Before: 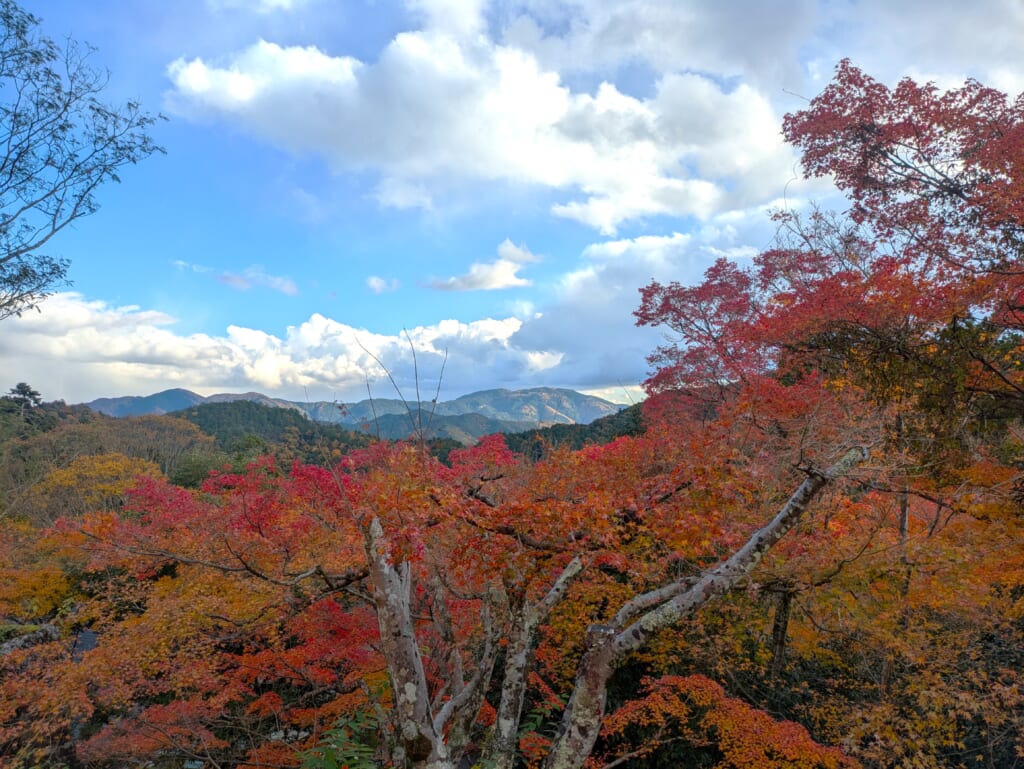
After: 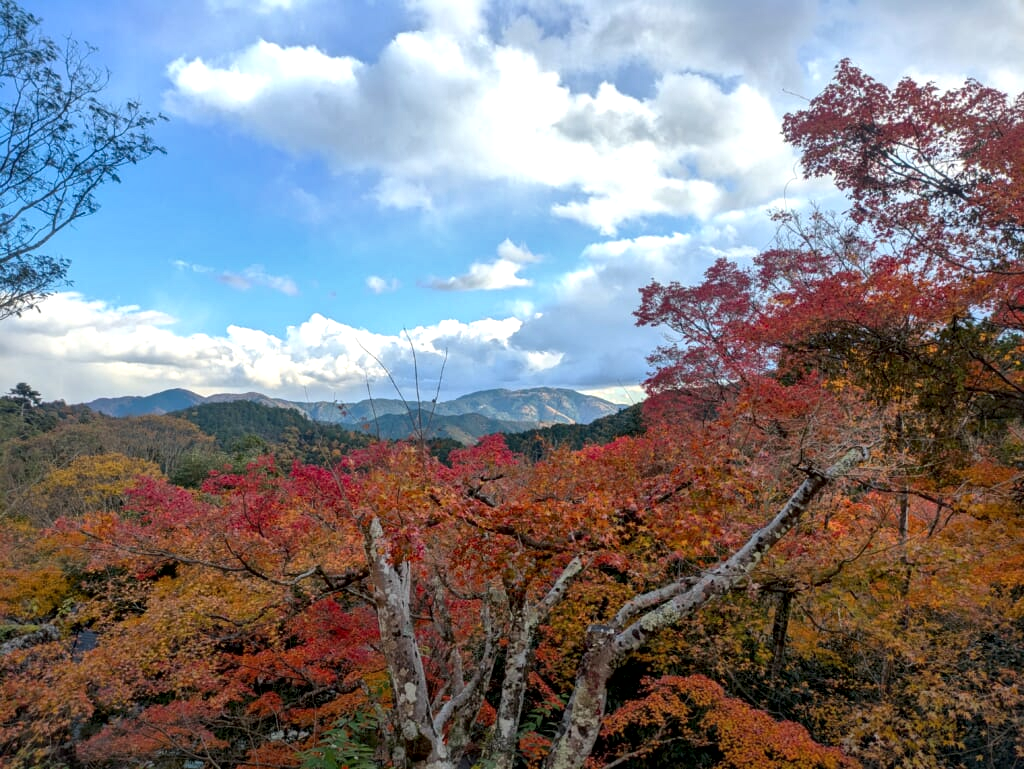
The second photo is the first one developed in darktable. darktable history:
local contrast: mode bilateral grid, contrast 25, coarseness 61, detail 152%, midtone range 0.2
